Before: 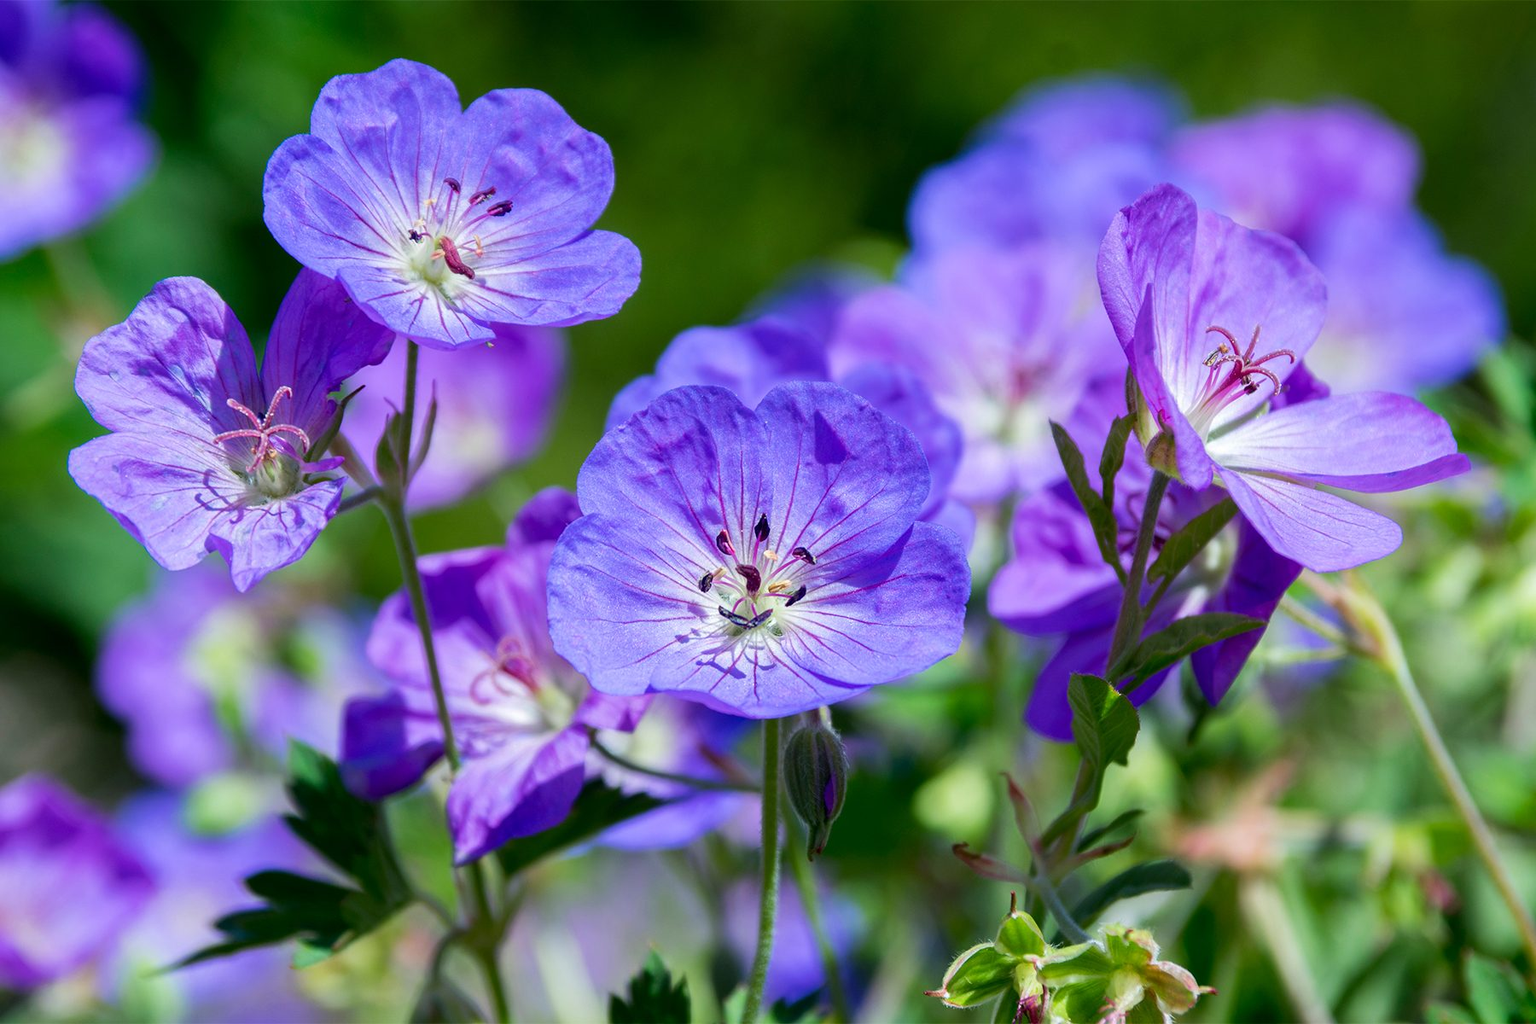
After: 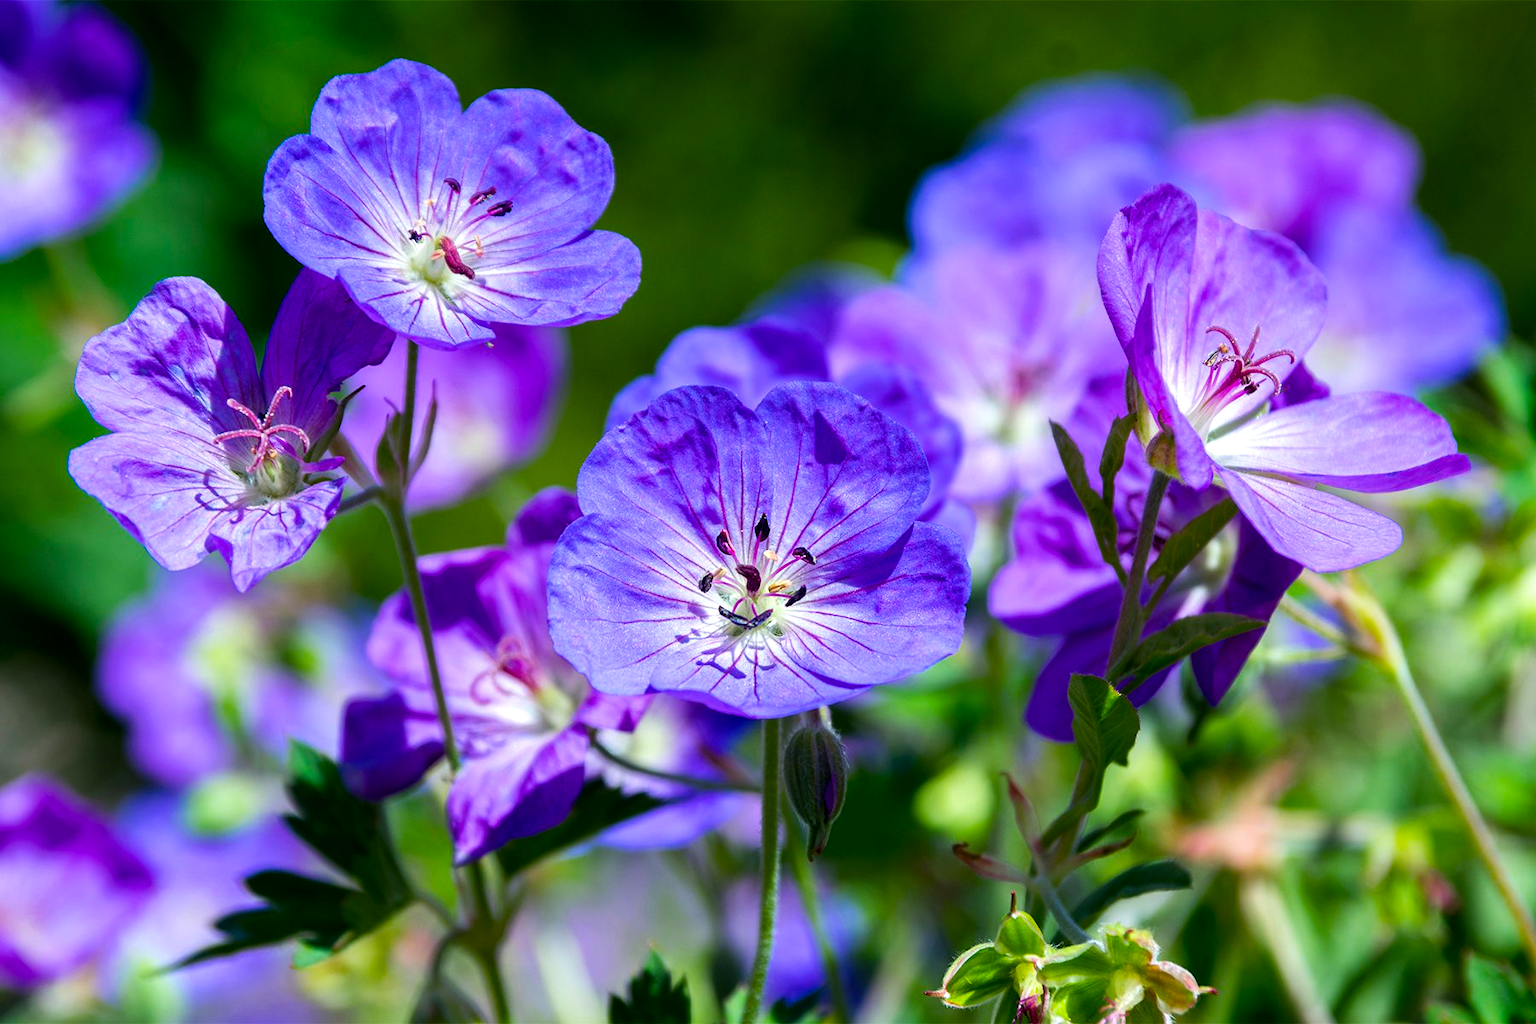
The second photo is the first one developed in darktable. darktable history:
color balance rgb: perceptual saturation grading › global saturation 30.418%, contrast 14.815%
